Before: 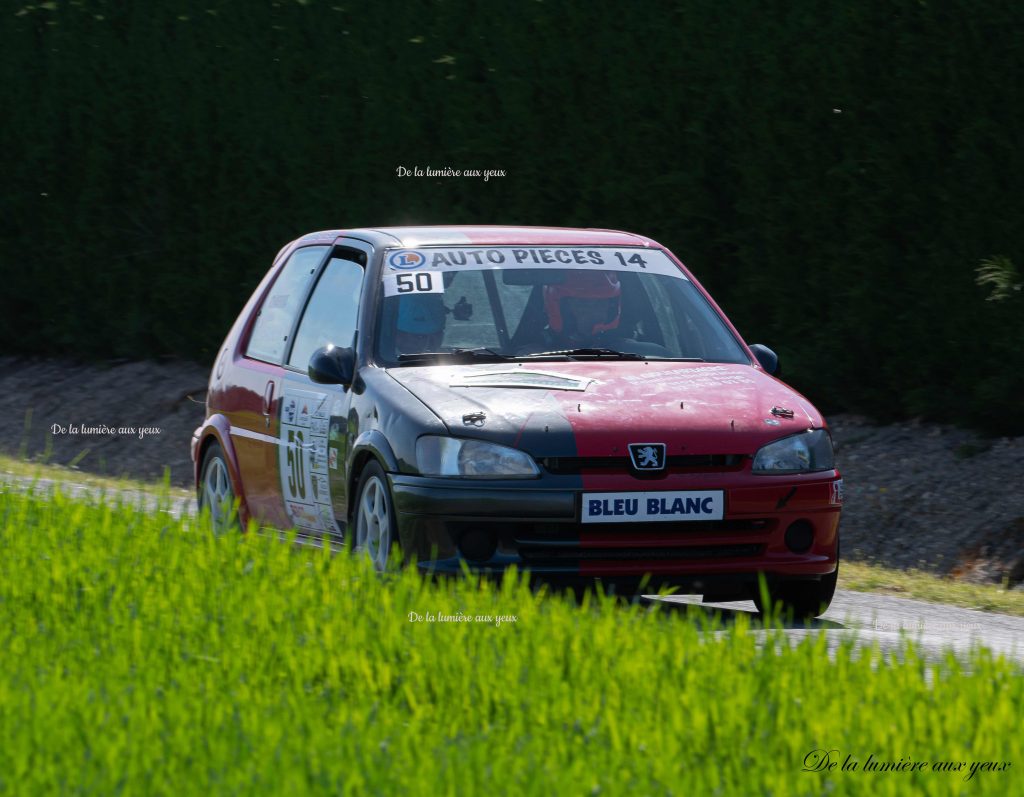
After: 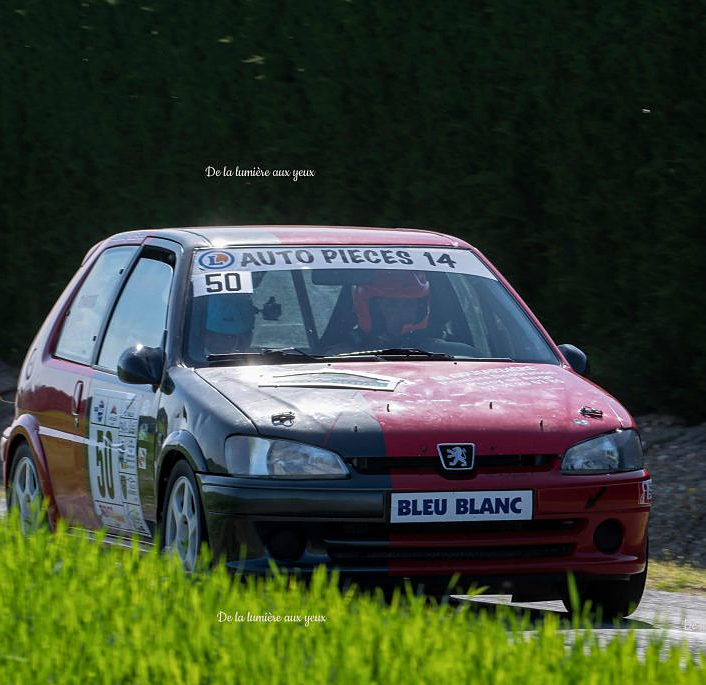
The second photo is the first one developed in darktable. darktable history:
sharpen: radius 0.973, amount 0.614
local contrast: on, module defaults
crop: left 18.742%, right 12.217%, bottom 13.971%
